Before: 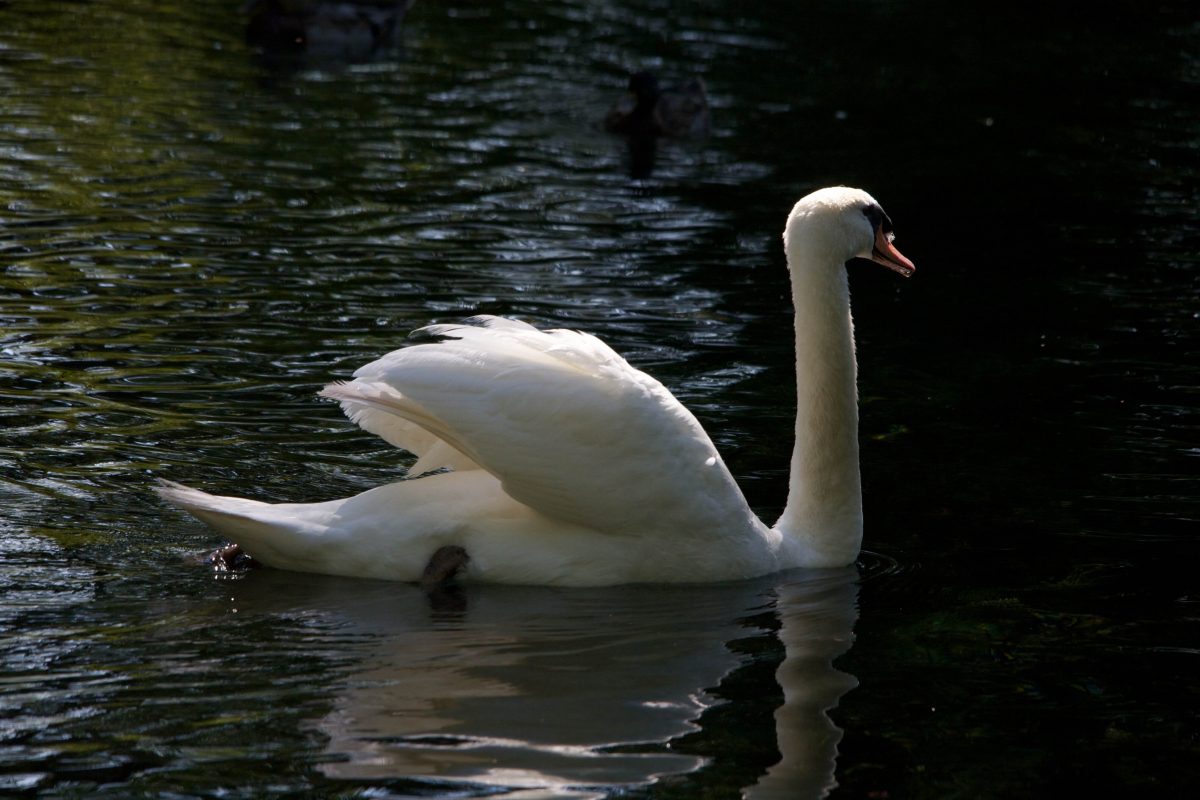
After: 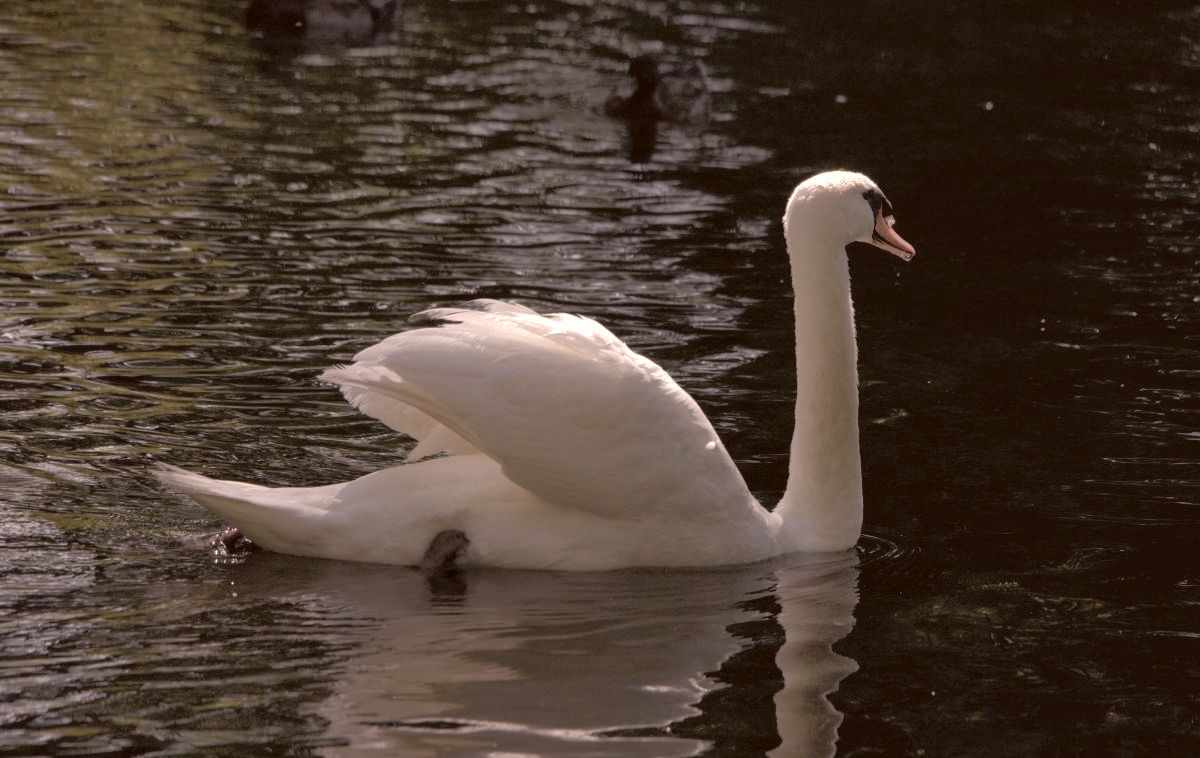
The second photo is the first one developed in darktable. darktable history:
exposure: exposure 0.493 EV, compensate highlight preservation false
local contrast: highlights 105%, shadows 99%, detail 119%, midtone range 0.2
tone equalizer: -8 EV 0.243 EV, -7 EV 0.379 EV, -6 EV 0.408 EV, -5 EV 0.248 EV, -3 EV -0.282 EV, -2 EV -0.43 EV, -1 EV -0.436 EV, +0 EV -0.268 EV, edges refinement/feathering 500, mask exposure compensation -1.57 EV, preserve details no
color correction: highlights a* 10.26, highlights b* 9.75, shadows a* 8.55, shadows b* 8.61, saturation 0.79
crop and rotate: top 2.102%, bottom 3.114%
shadows and highlights: highlights -59.68
contrast brightness saturation: contrast -0.058, saturation -0.41
